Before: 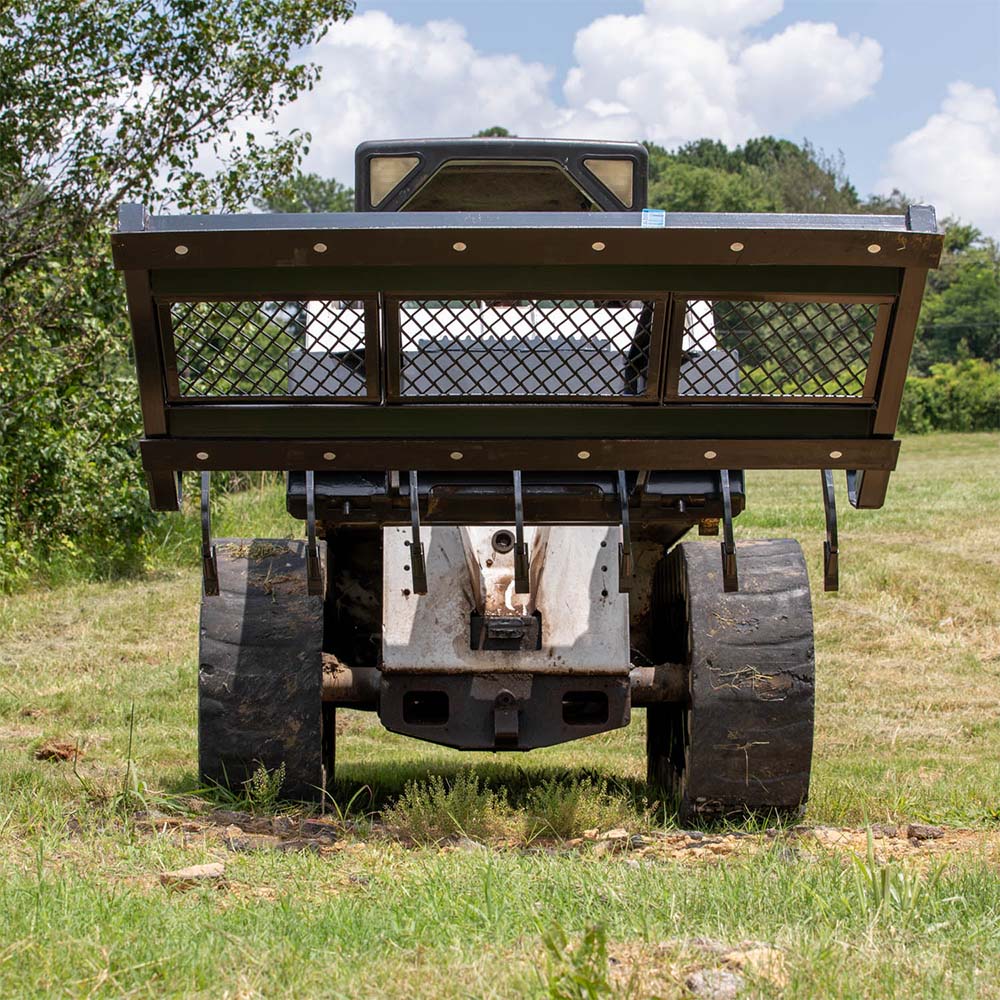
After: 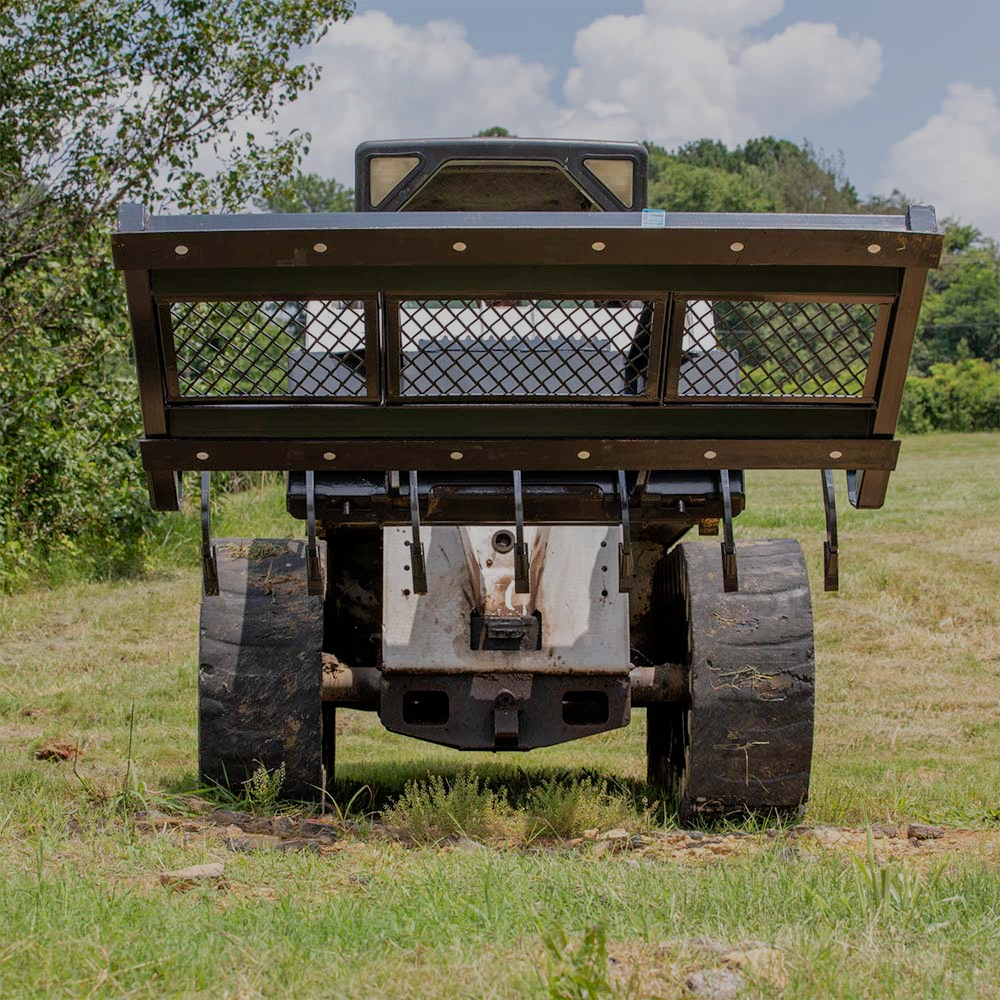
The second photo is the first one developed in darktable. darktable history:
tone equalizer: -8 EV 0.25 EV, -7 EV 0.417 EV, -6 EV 0.417 EV, -5 EV 0.25 EV, -3 EV -0.25 EV, -2 EV -0.417 EV, -1 EV -0.417 EV, +0 EV -0.25 EV, edges refinement/feathering 500, mask exposure compensation -1.57 EV, preserve details guided filter
filmic rgb: black relative exposure -16 EV, white relative exposure 4.97 EV, hardness 6.25
